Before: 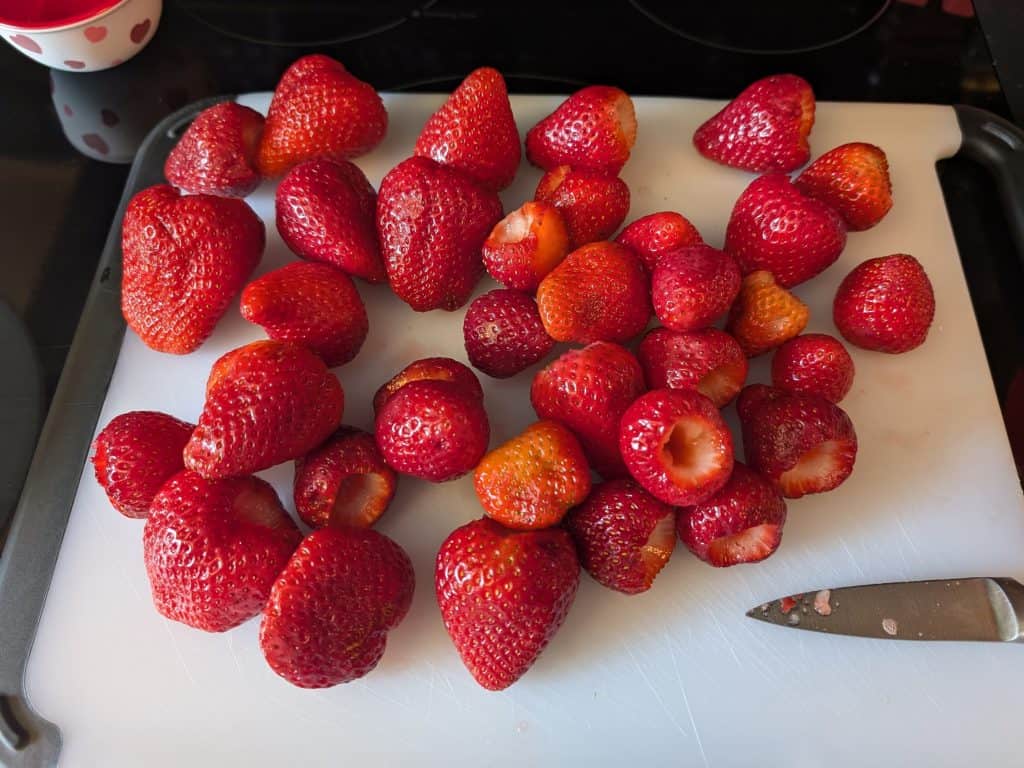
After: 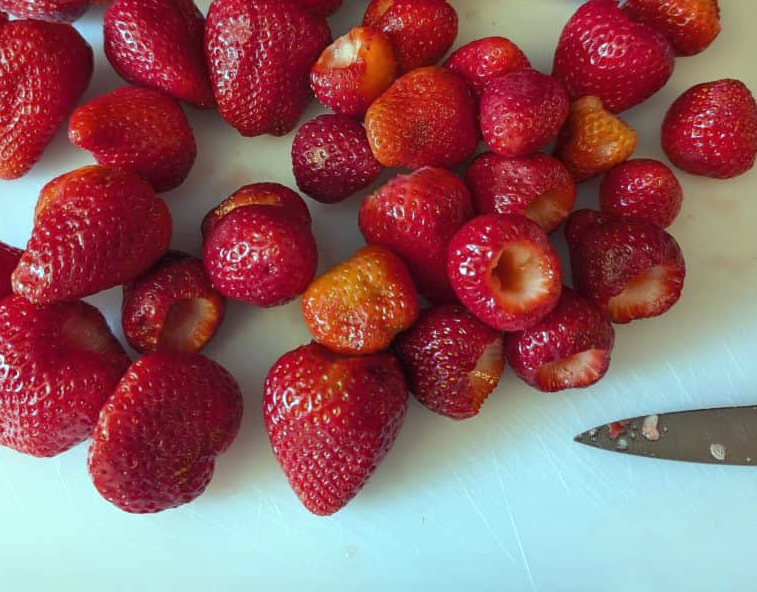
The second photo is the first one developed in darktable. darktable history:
crop: left 16.871%, top 22.857%, right 9.116%
color balance: mode lift, gamma, gain (sRGB), lift [0.997, 0.979, 1.021, 1.011], gamma [1, 1.084, 0.916, 0.998], gain [1, 0.87, 1.13, 1.101], contrast 4.55%, contrast fulcrum 38.24%, output saturation 104.09%
